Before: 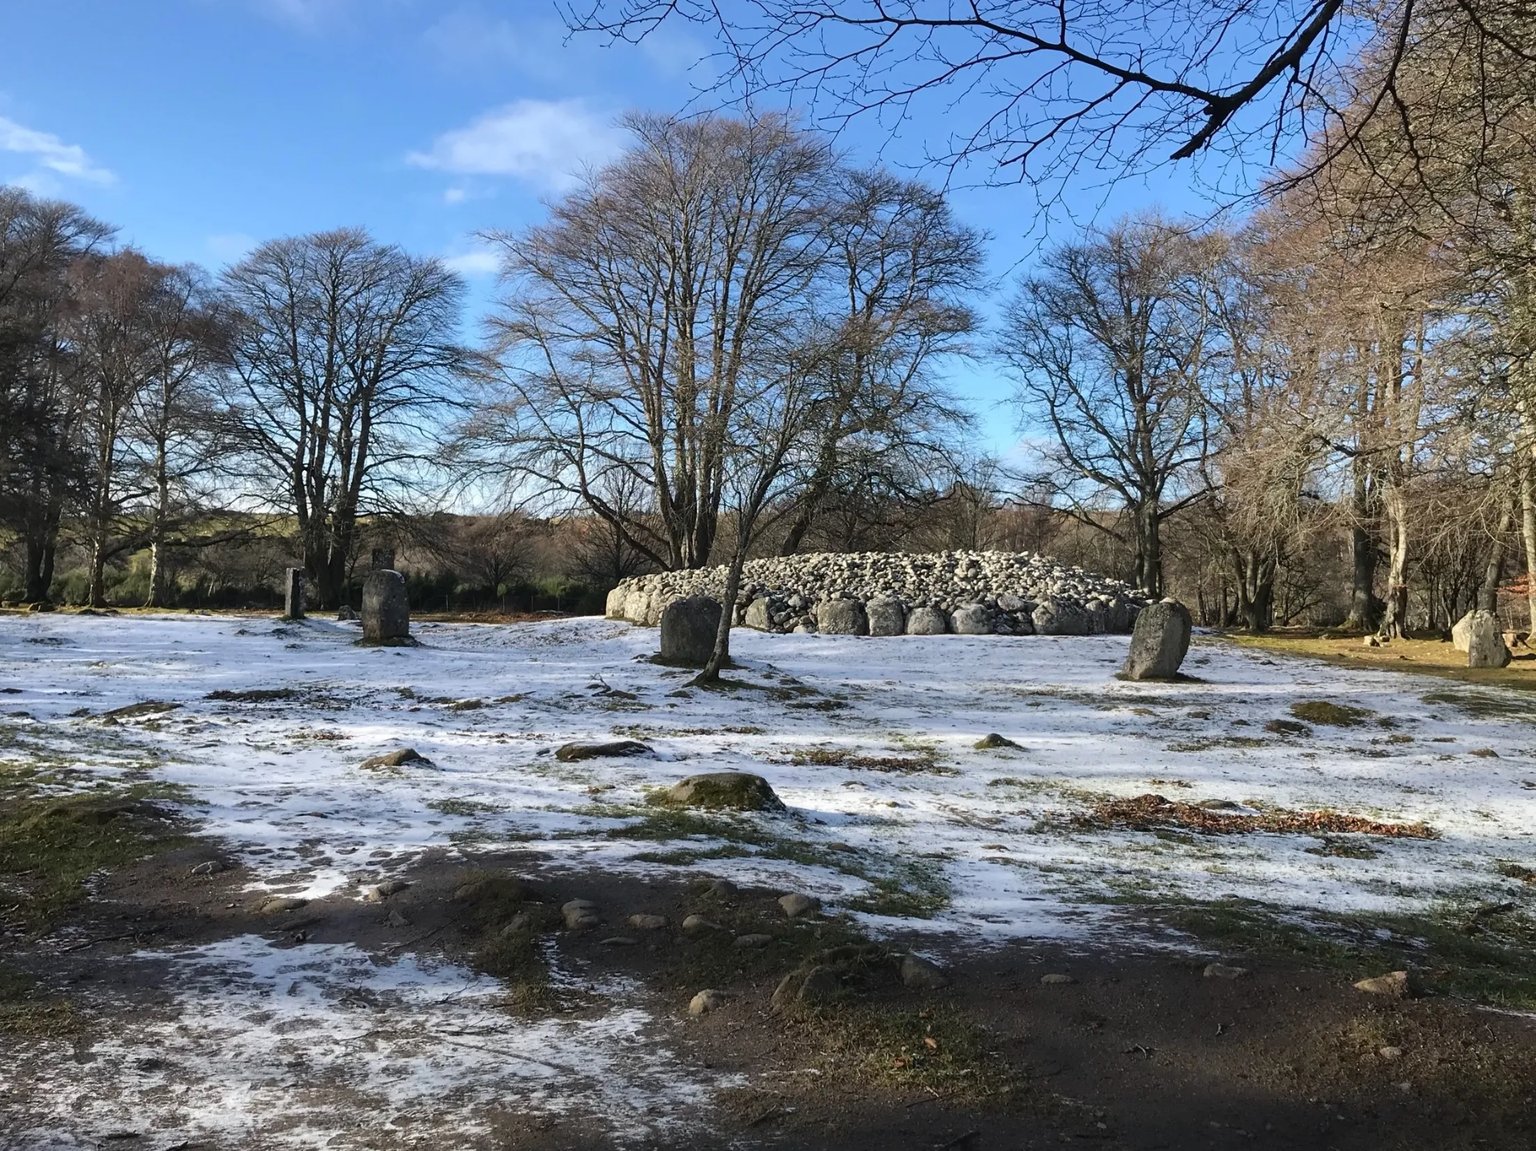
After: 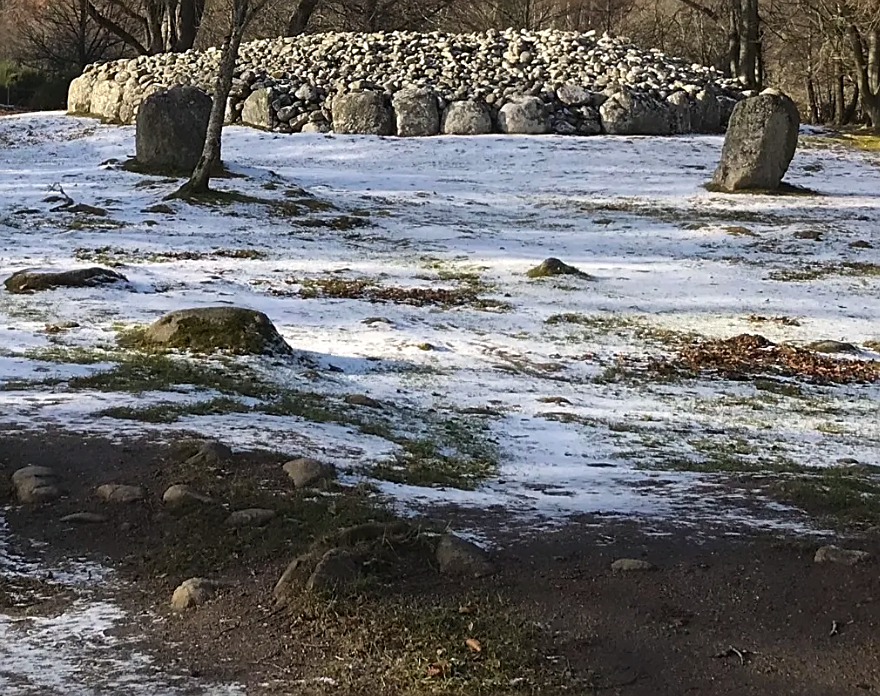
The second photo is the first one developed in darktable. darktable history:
crop: left 35.976%, top 45.819%, right 18.162%, bottom 5.807%
sharpen: on, module defaults
local contrast: mode bilateral grid, contrast 20, coarseness 50, detail 120%, midtone range 0.2
color balance rgb: shadows lift › chroma 2%, shadows lift › hue 50°, power › hue 60°, highlights gain › chroma 1%, highlights gain › hue 60°, global offset › luminance 0.25%, global vibrance 30%
